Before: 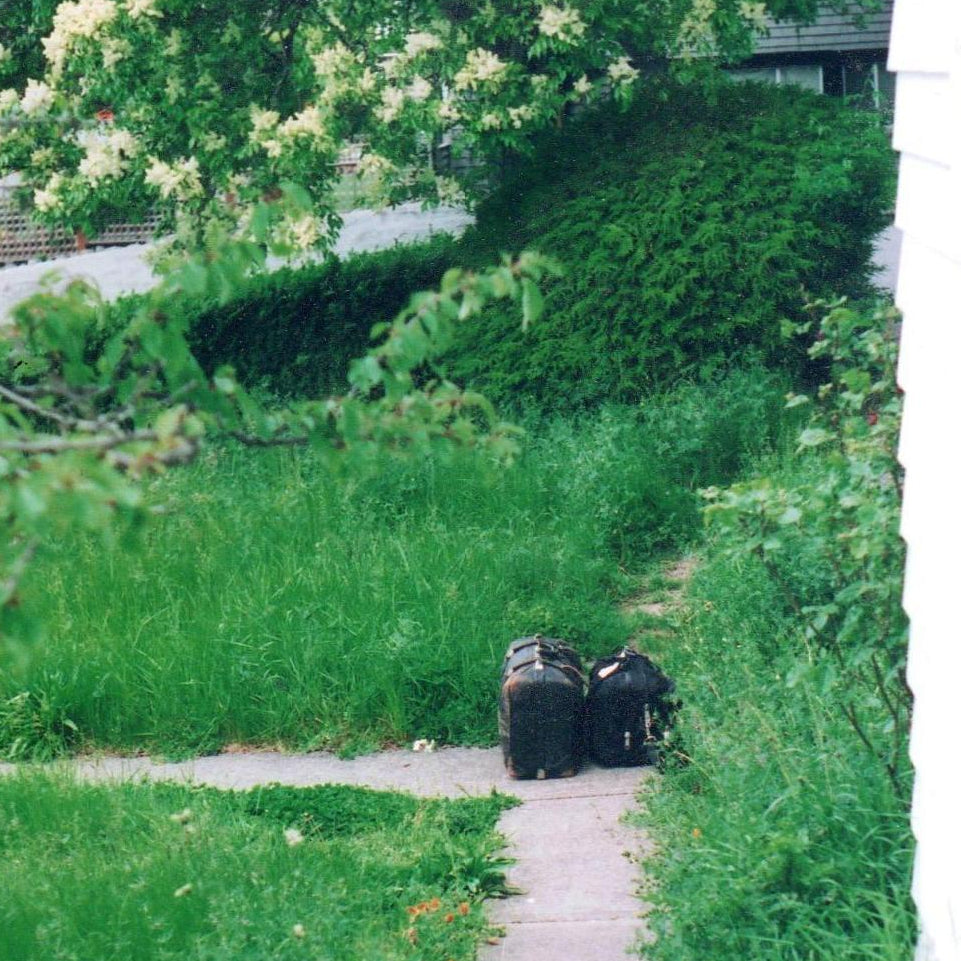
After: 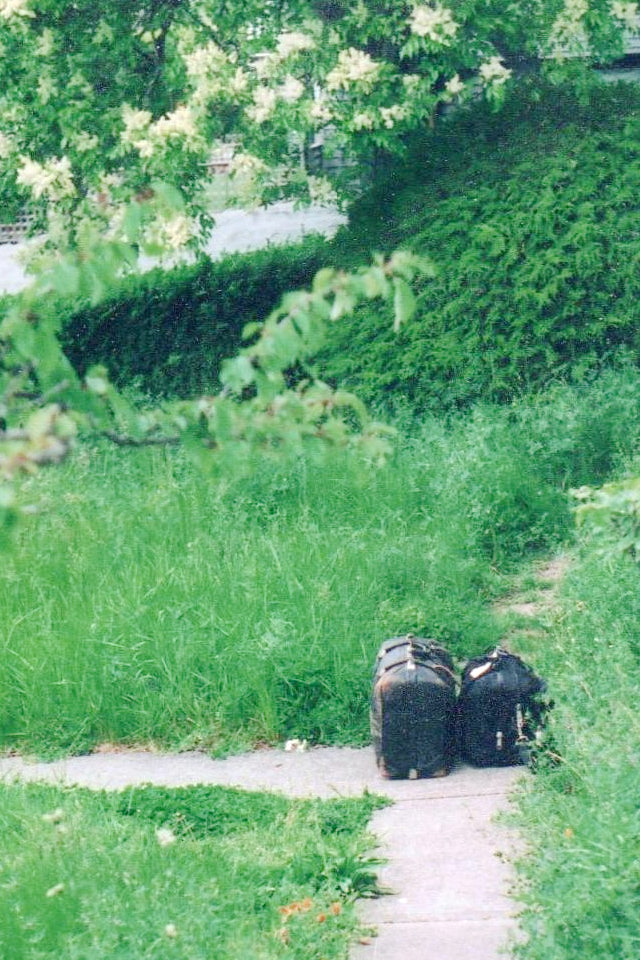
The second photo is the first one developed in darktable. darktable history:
base curve: curves: ch0 [(0, 0) (0.158, 0.273) (0.879, 0.895) (1, 1)], preserve colors none
crop and rotate: left 13.328%, right 19.987%
exposure: exposure 0.299 EV, compensate exposure bias true, compensate highlight preservation false
